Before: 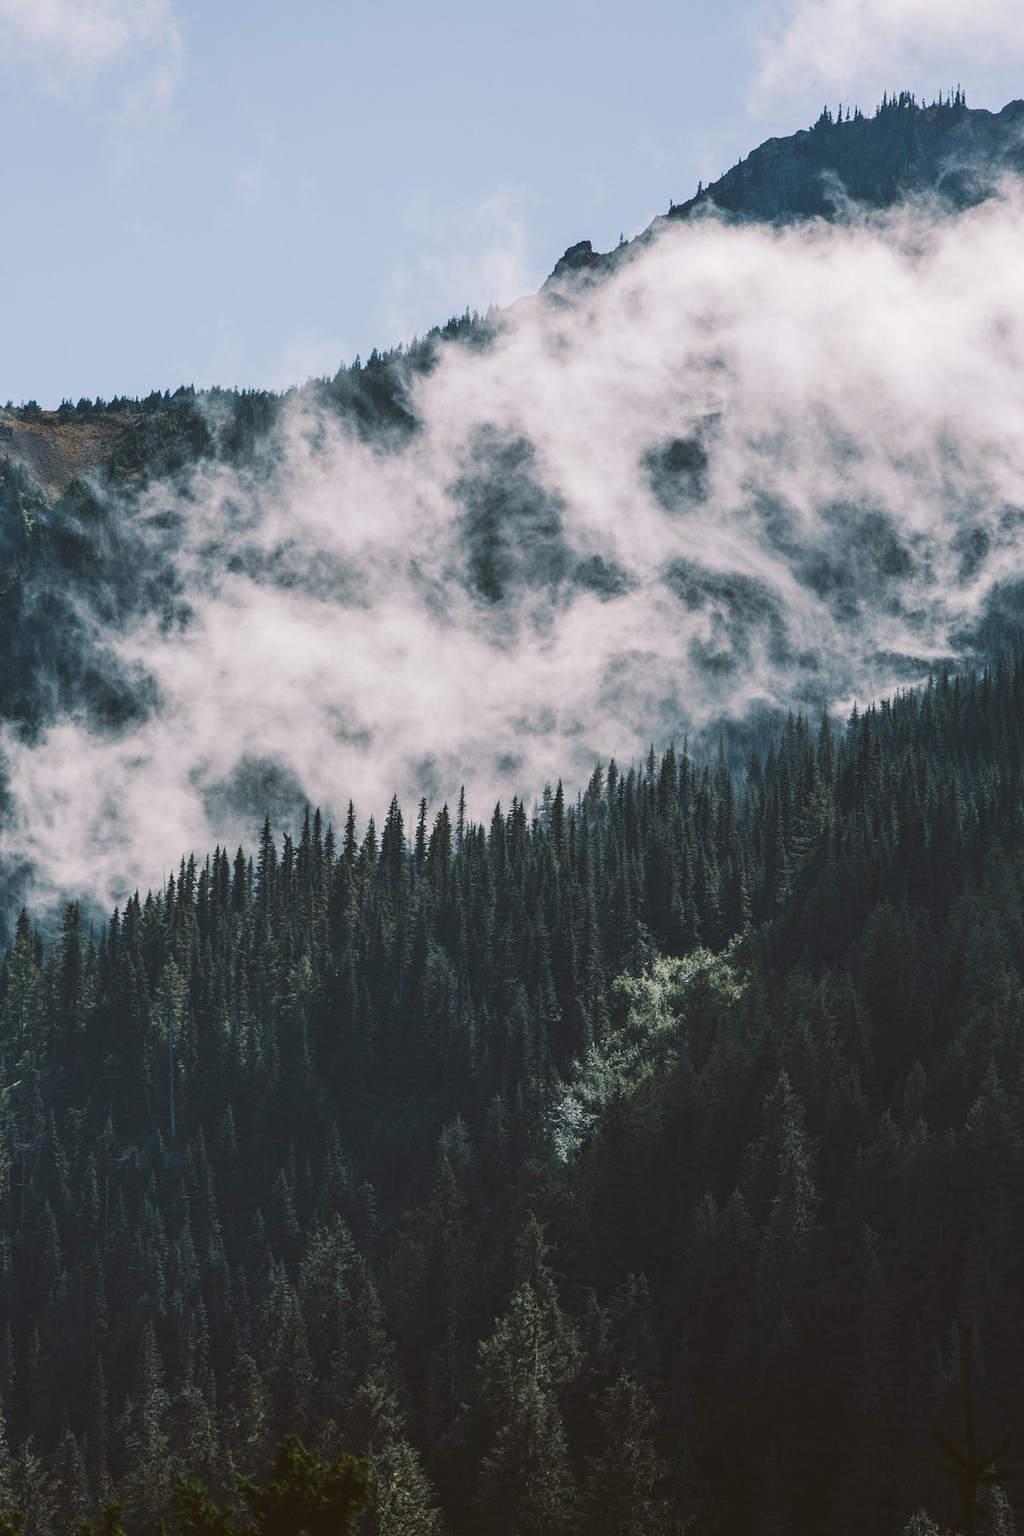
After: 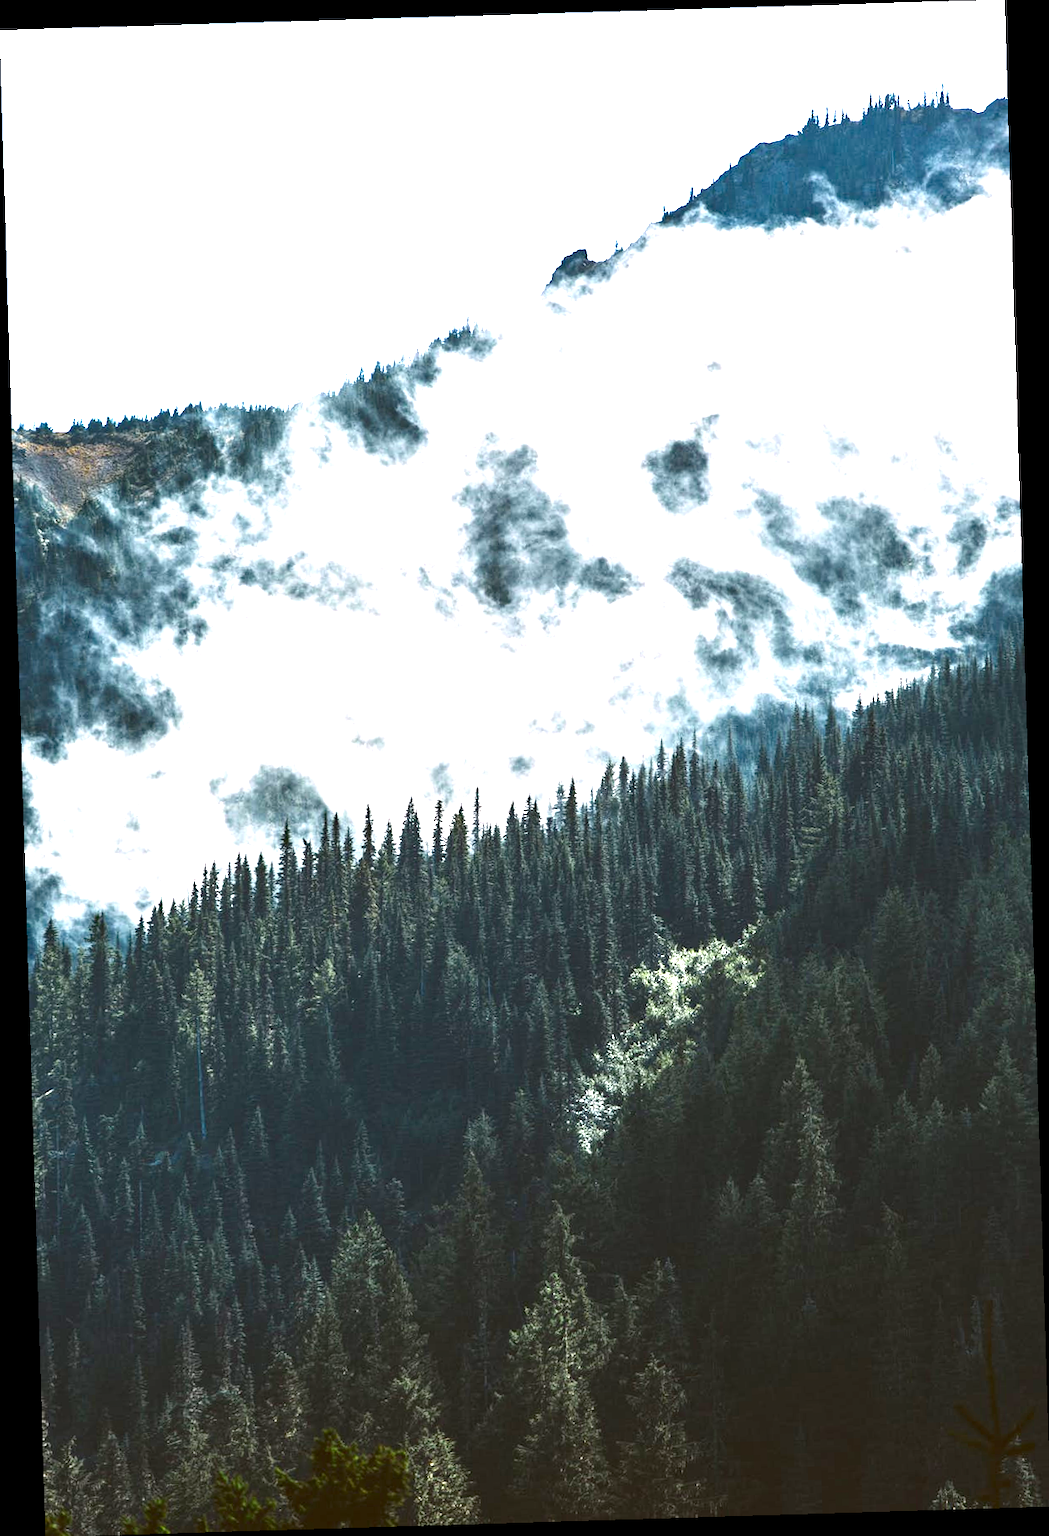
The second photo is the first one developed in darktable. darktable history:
exposure: black level correction 0.001, exposure 1.822 EV, compensate exposure bias true, compensate highlight preservation false
rotate and perspective: rotation -1.75°, automatic cropping off
contrast brightness saturation: contrast 0.07, brightness -0.13, saturation 0.06
haze removal: compatibility mode true, adaptive false
